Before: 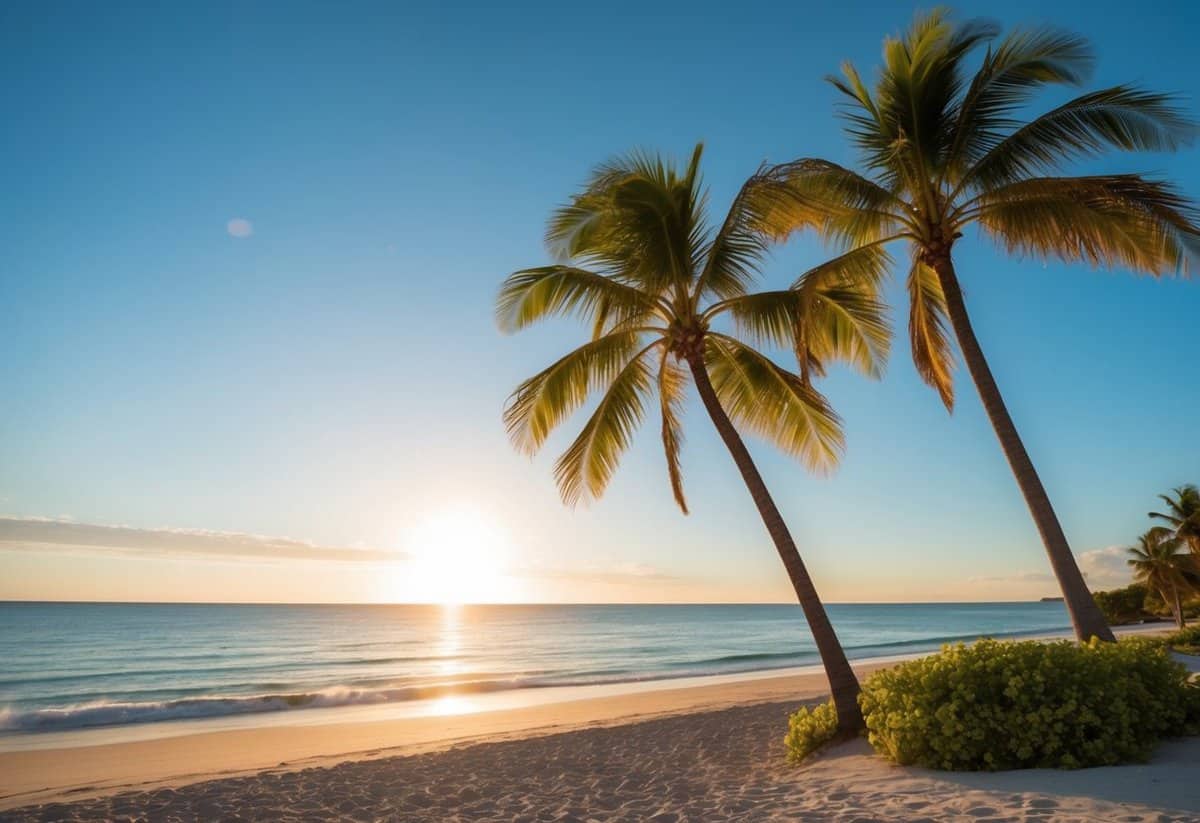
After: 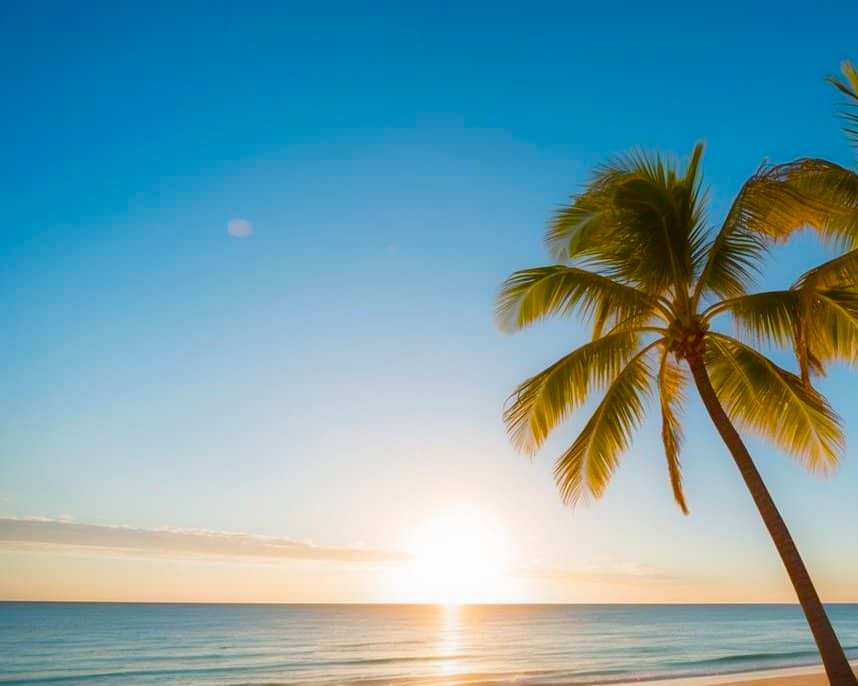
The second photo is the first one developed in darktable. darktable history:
color balance rgb: highlights gain › chroma 0.103%, highlights gain › hue 330.4°, linear chroma grading › global chroma 15.13%, perceptual saturation grading › global saturation 46.257%, perceptual saturation grading › highlights -50.477%, perceptual saturation grading › shadows 30.716%
crop: right 28.471%, bottom 16.55%
contrast equalizer: y [[0.5, 0.486, 0.447, 0.446, 0.489, 0.5], [0.5 ×6], [0.5 ×6], [0 ×6], [0 ×6]]
